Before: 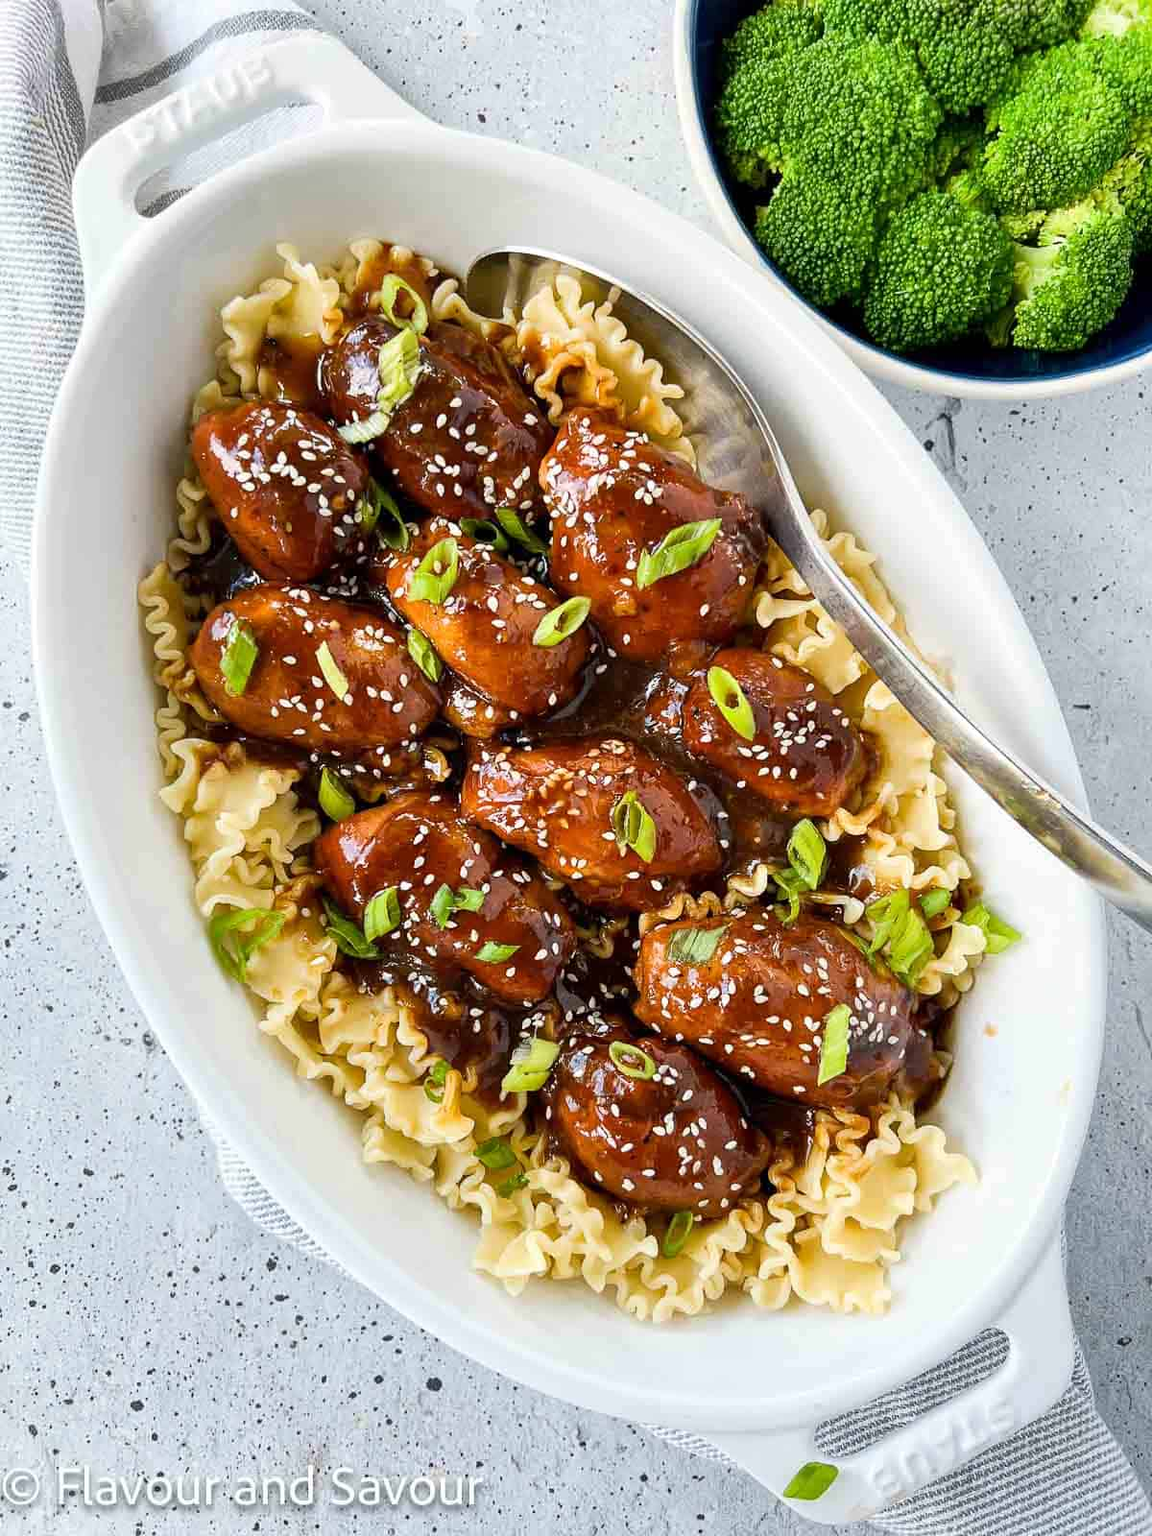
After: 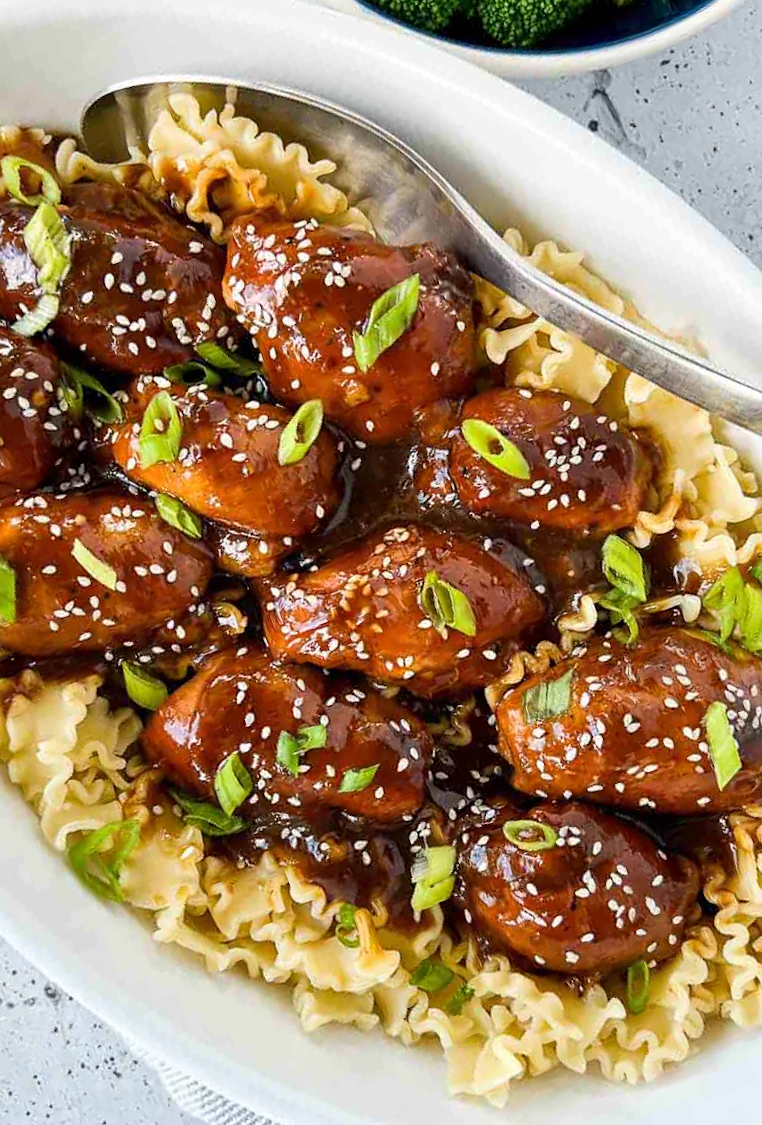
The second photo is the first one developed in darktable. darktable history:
crop and rotate: angle 20.65°, left 6.982%, right 3.742%, bottom 1.122%
